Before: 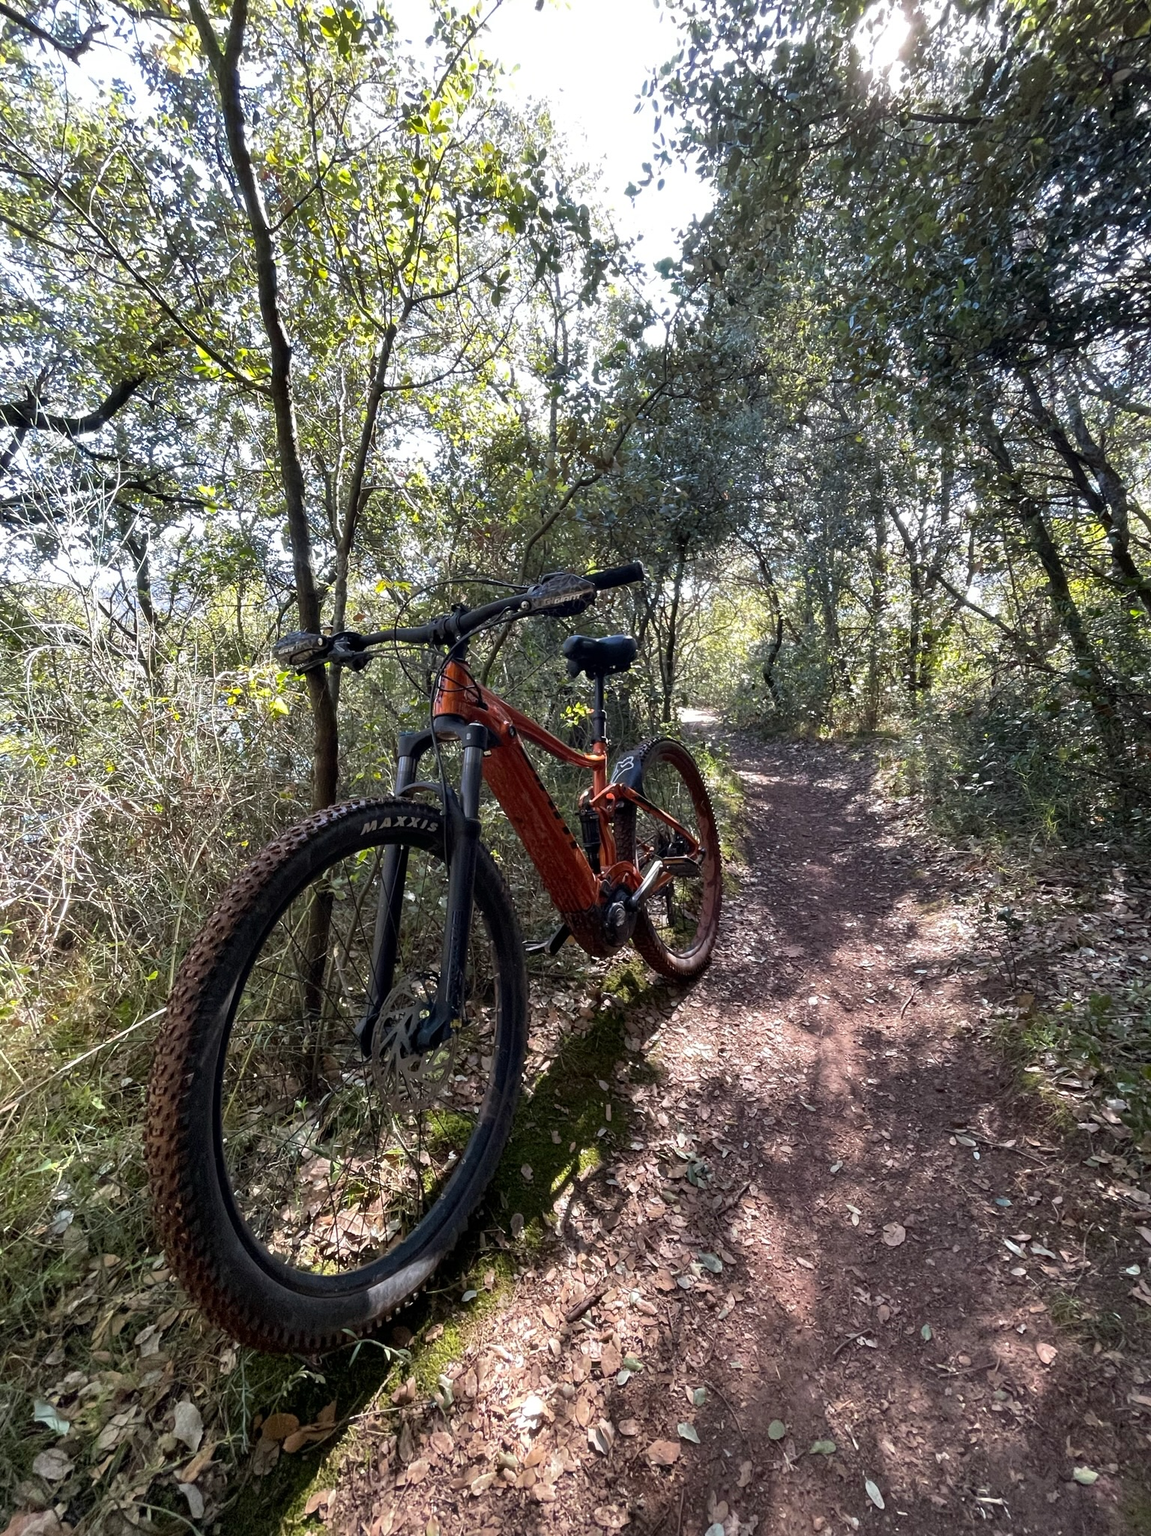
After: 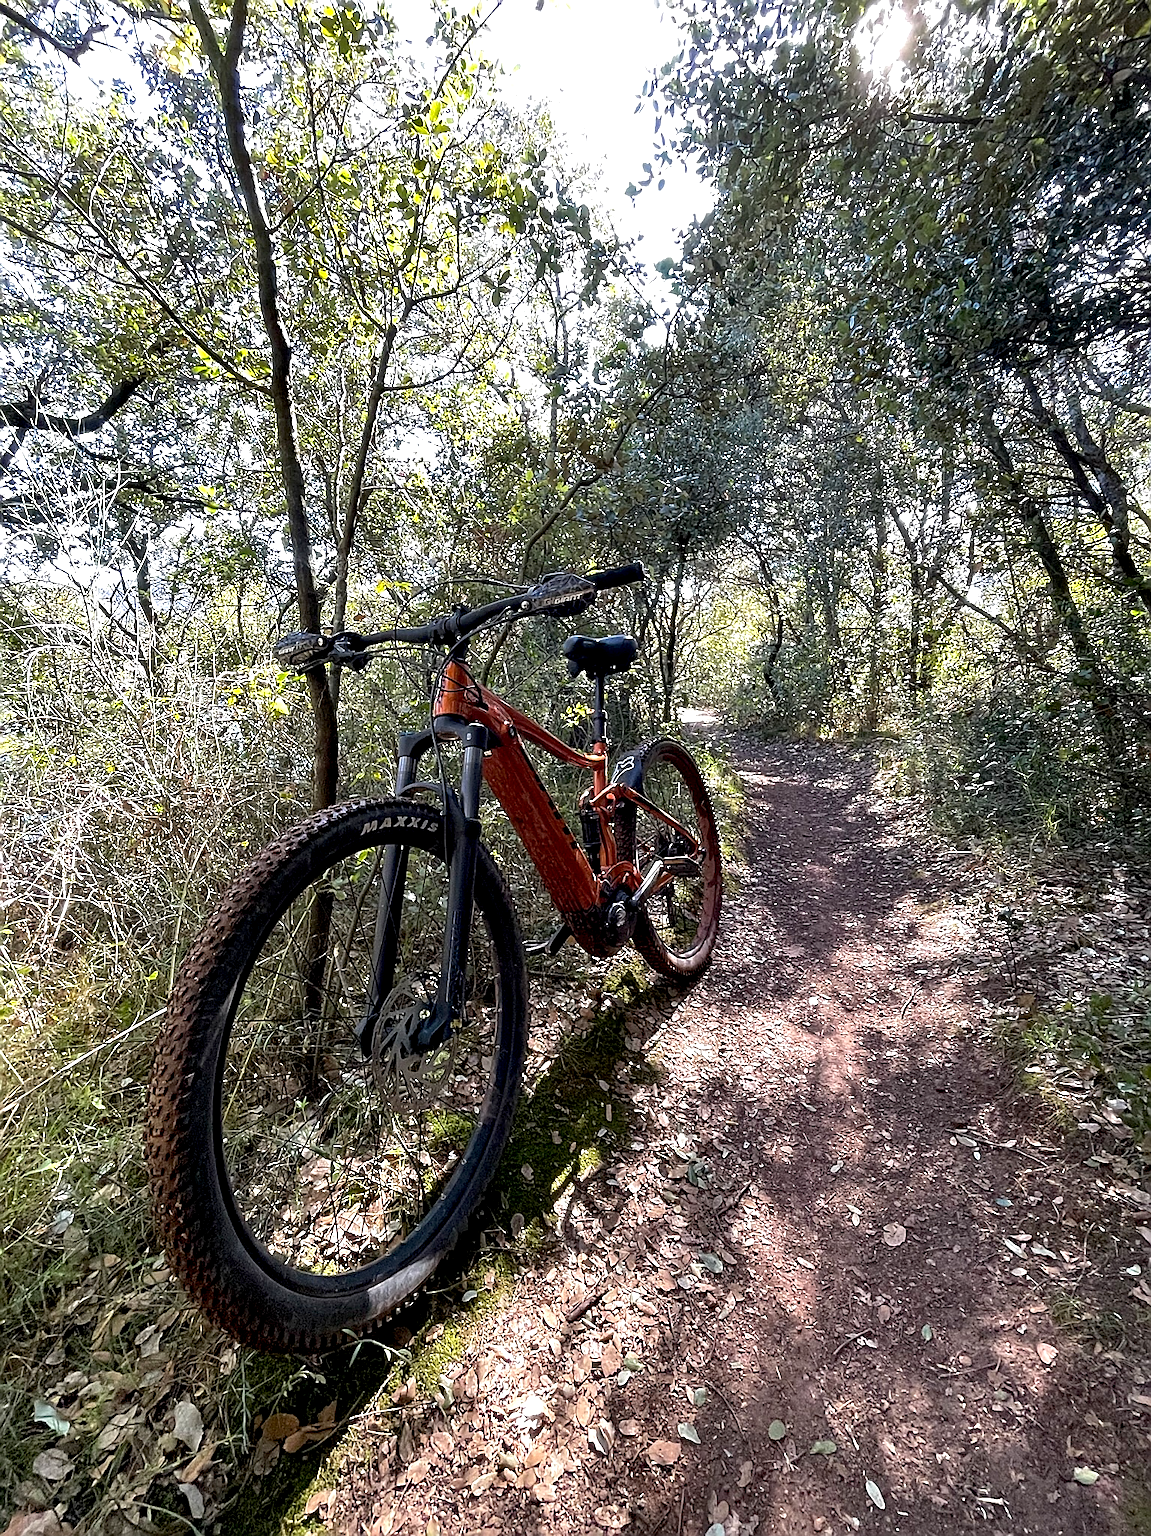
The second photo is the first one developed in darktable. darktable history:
exposure: black level correction 0.005, exposure 0.417 EV, compensate highlight preservation false
sharpen: radius 1.4, amount 1.25, threshold 0.7
